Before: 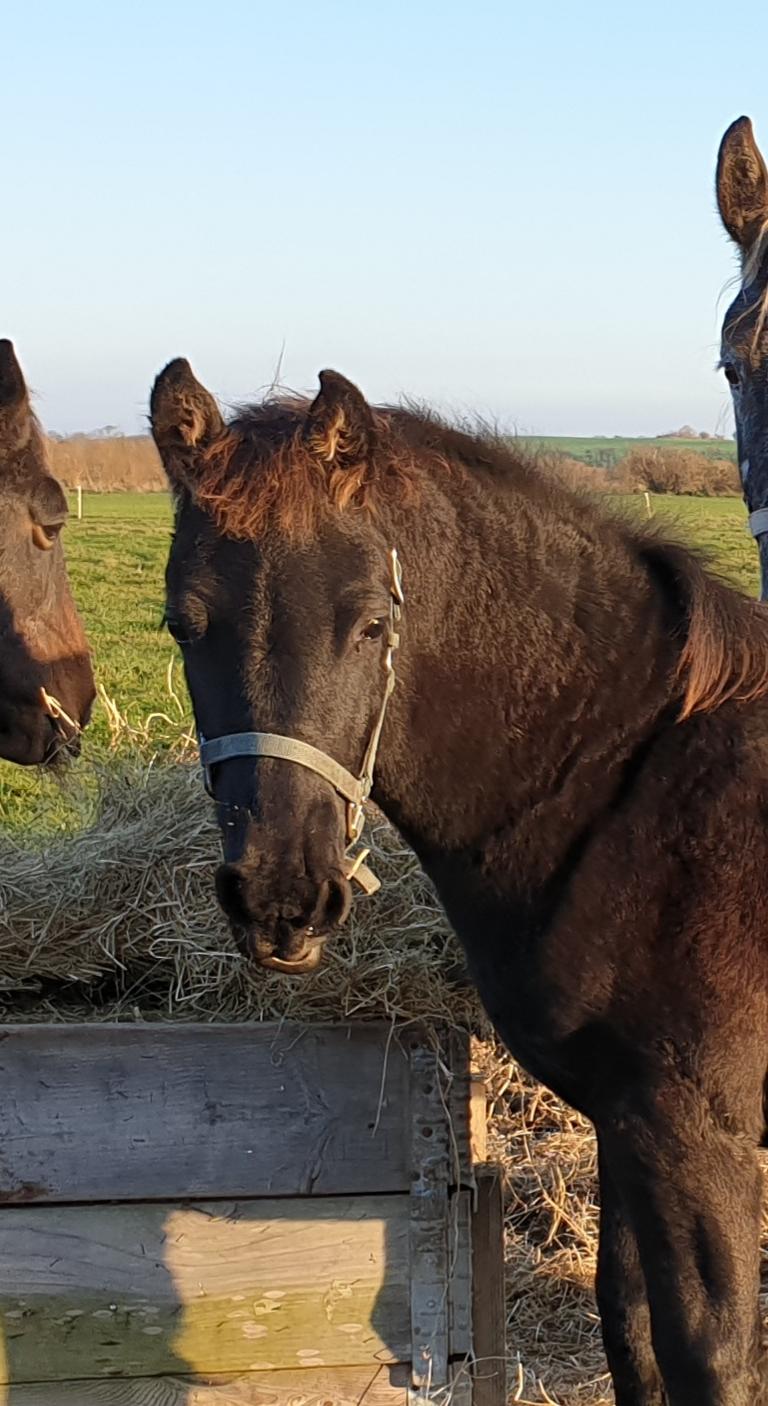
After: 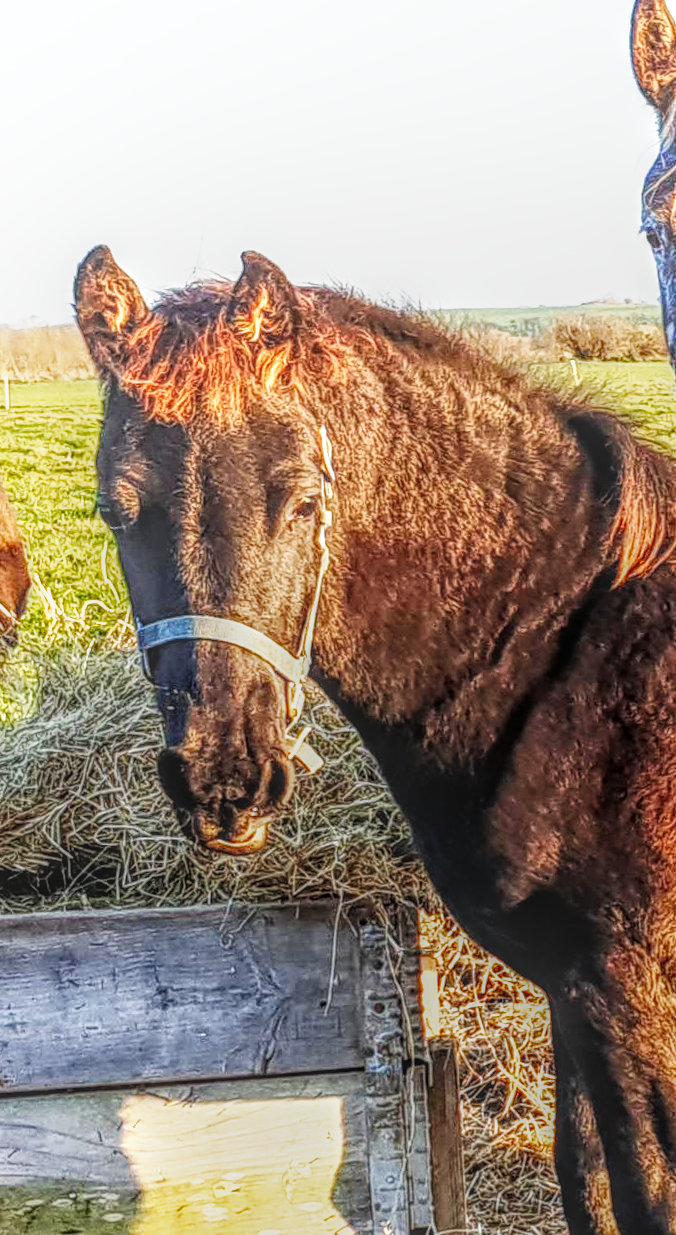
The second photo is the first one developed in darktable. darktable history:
crop and rotate: angle 2.31°, left 5.467%, top 5.717%
base curve: curves: ch0 [(0, 0) (0.007, 0.004) (0.027, 0.03) (0.046, 0.07) (0.207, 0.54) (0.442, 0.872) (0.673, 0.972) (1, 1)], preserve colors none
exposure: exposure 0.505 EV, compensate highlight preservation false
tone equalizer: on, module defaults
local contrast: highlights 0%, shadows 1%, detail 201%, midtone range 0.249
